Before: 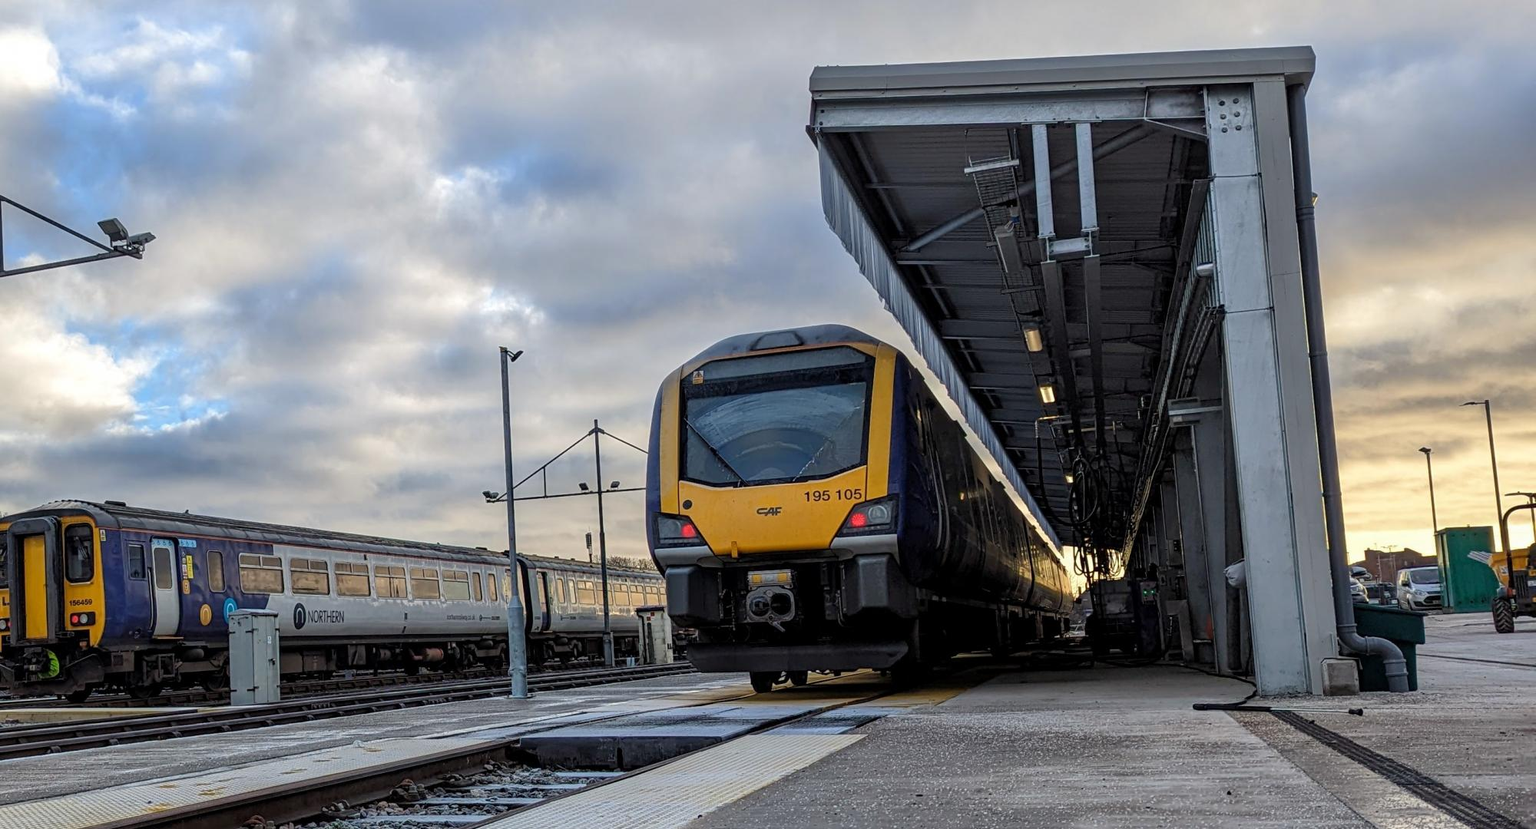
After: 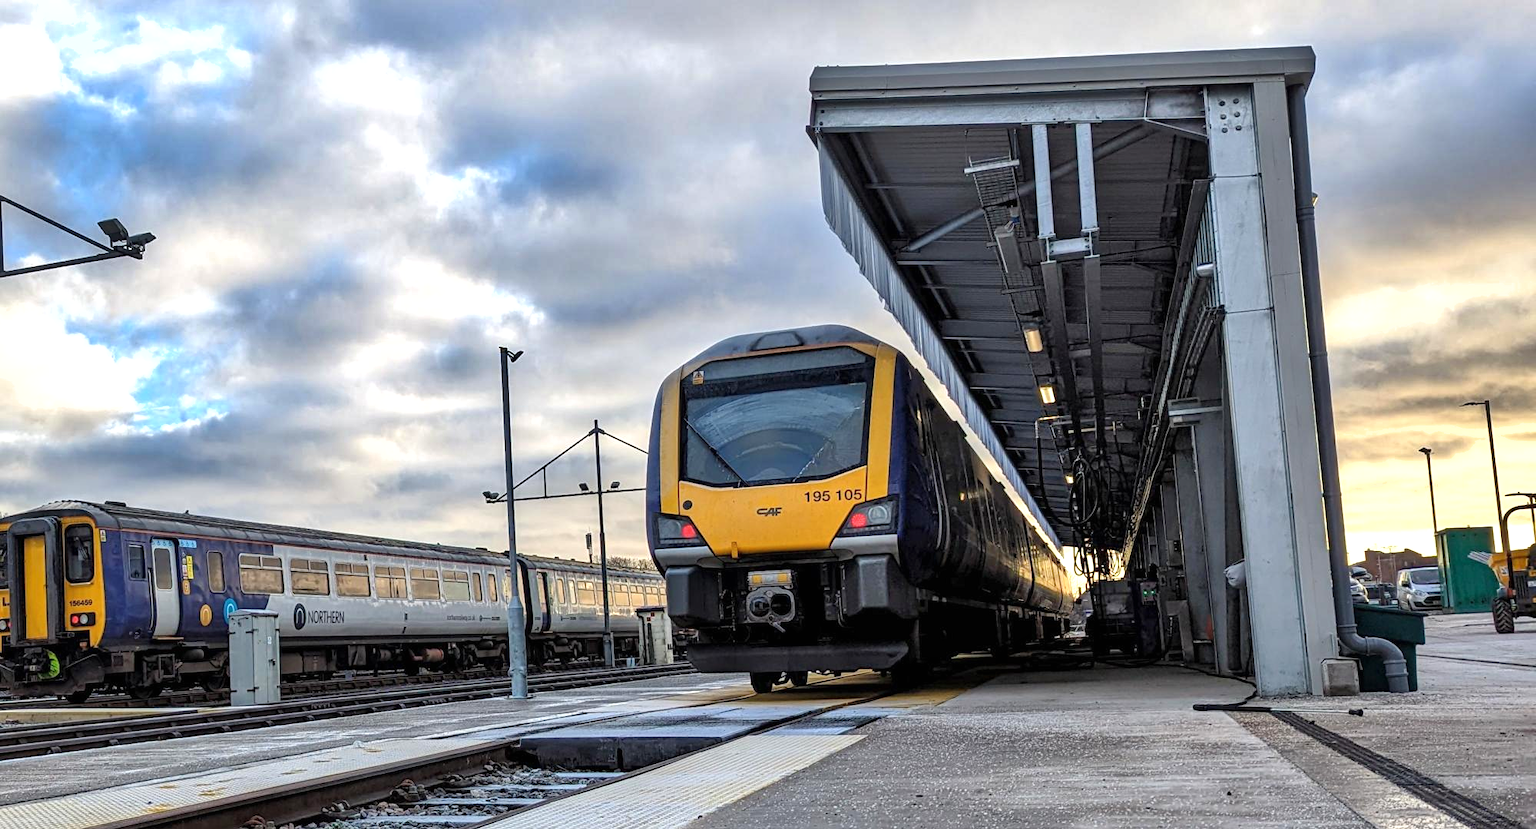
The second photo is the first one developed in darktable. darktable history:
shadows and highlights: low approximation 0.01, soften with gaussian
exposure: black level correction 0, exposure 0.593 EV, compensate highlight preservation false
